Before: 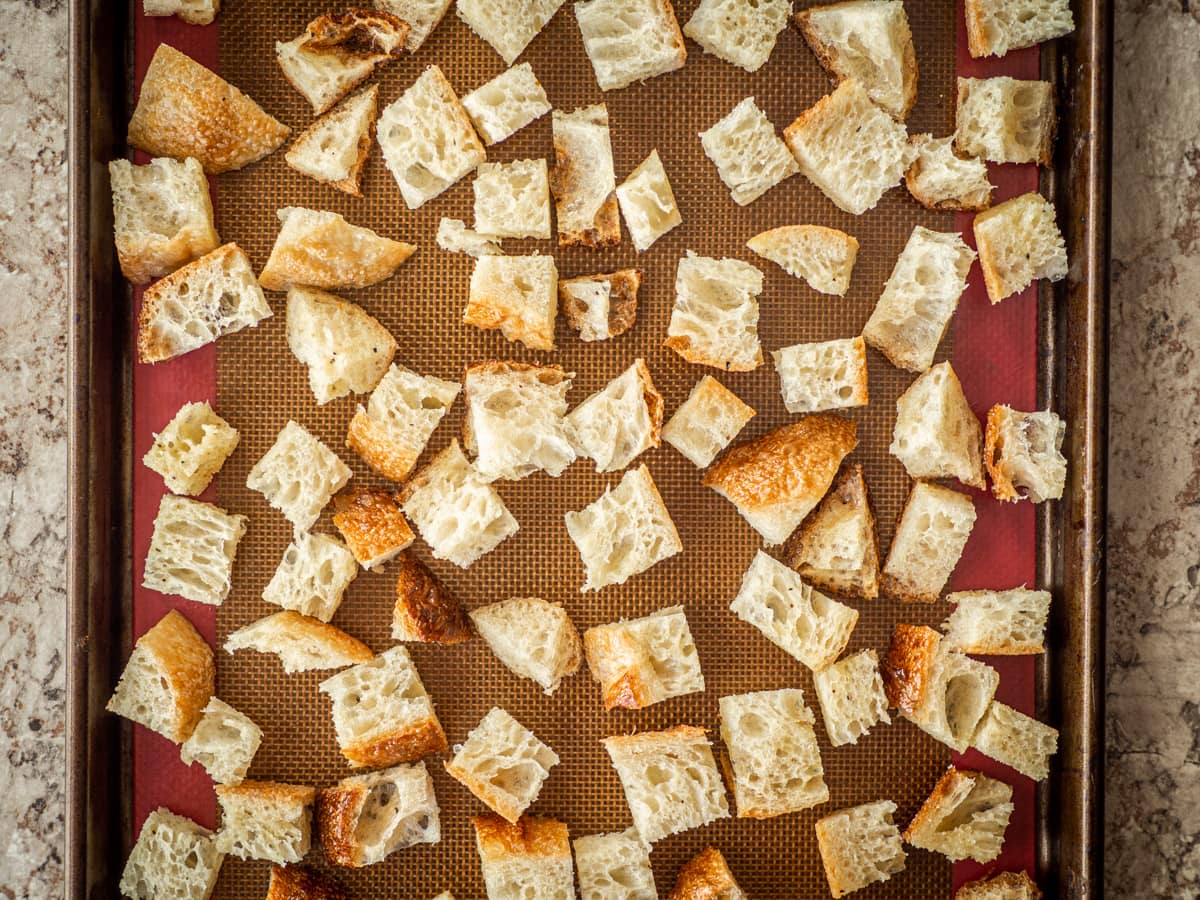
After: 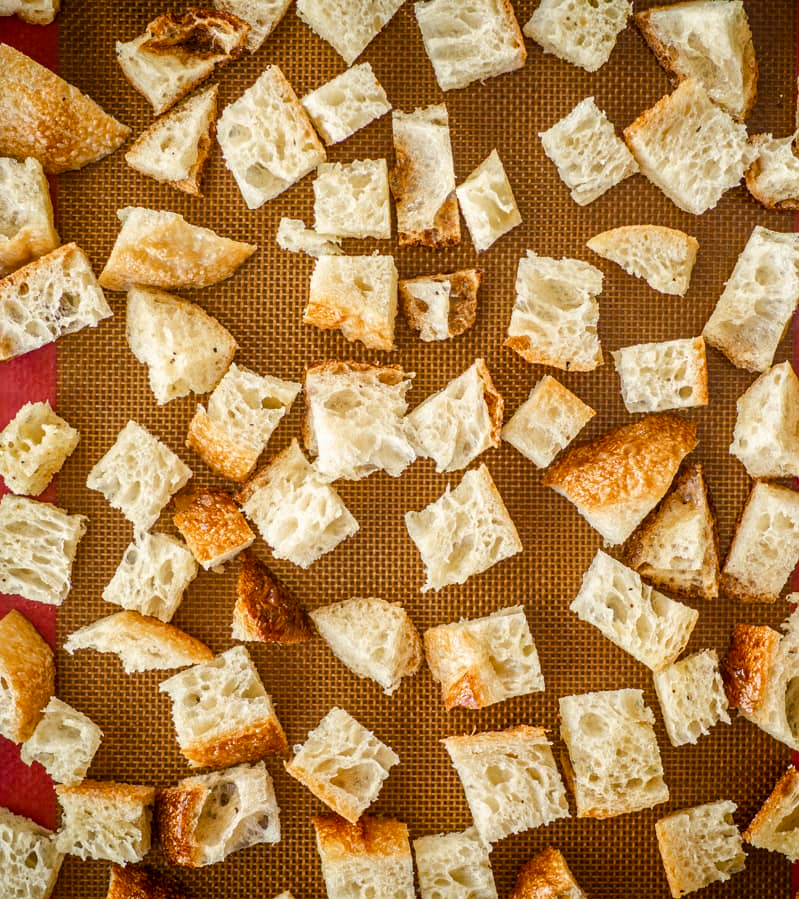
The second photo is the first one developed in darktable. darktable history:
rgb levels: preserve colors max RGB
crop and rotate: left 13.342%, right 19.991%
color balance rgb: perceptual saturation grading › global saturation 20%, perceptual saturation grading › highlights -25%, perceptual saturation grading › shadows 25%
